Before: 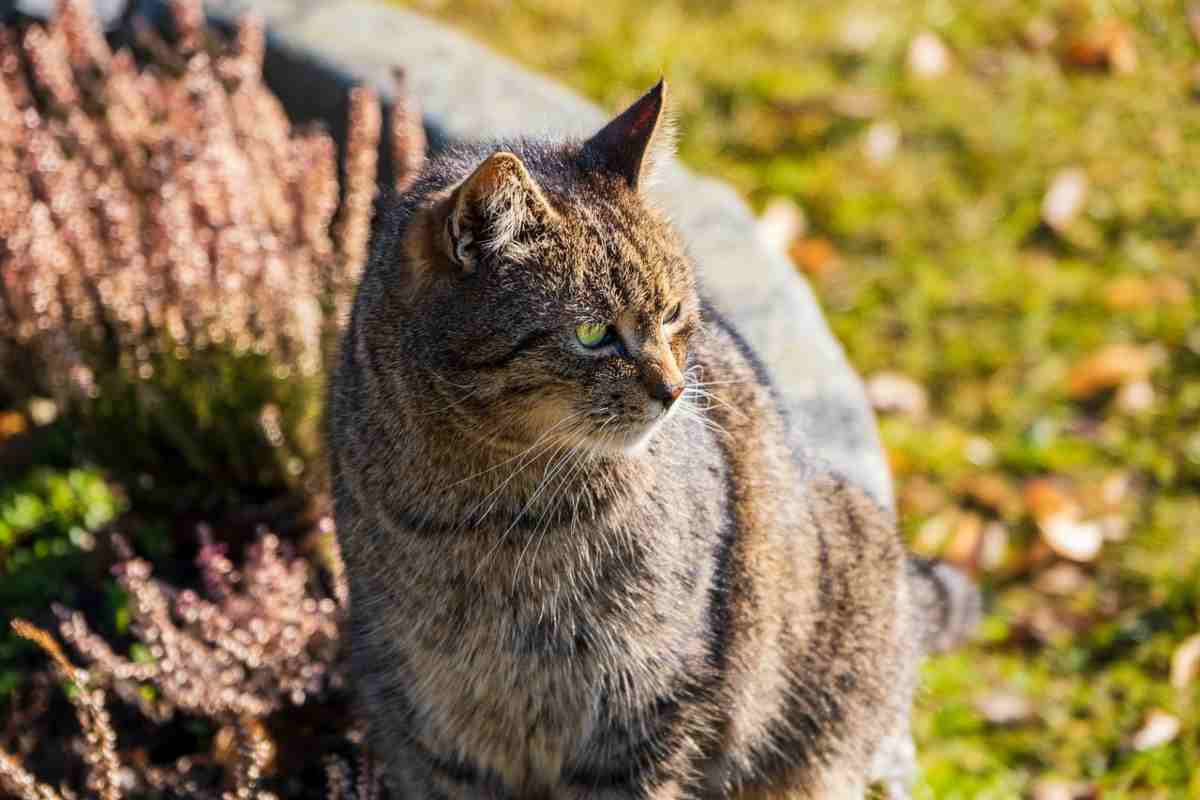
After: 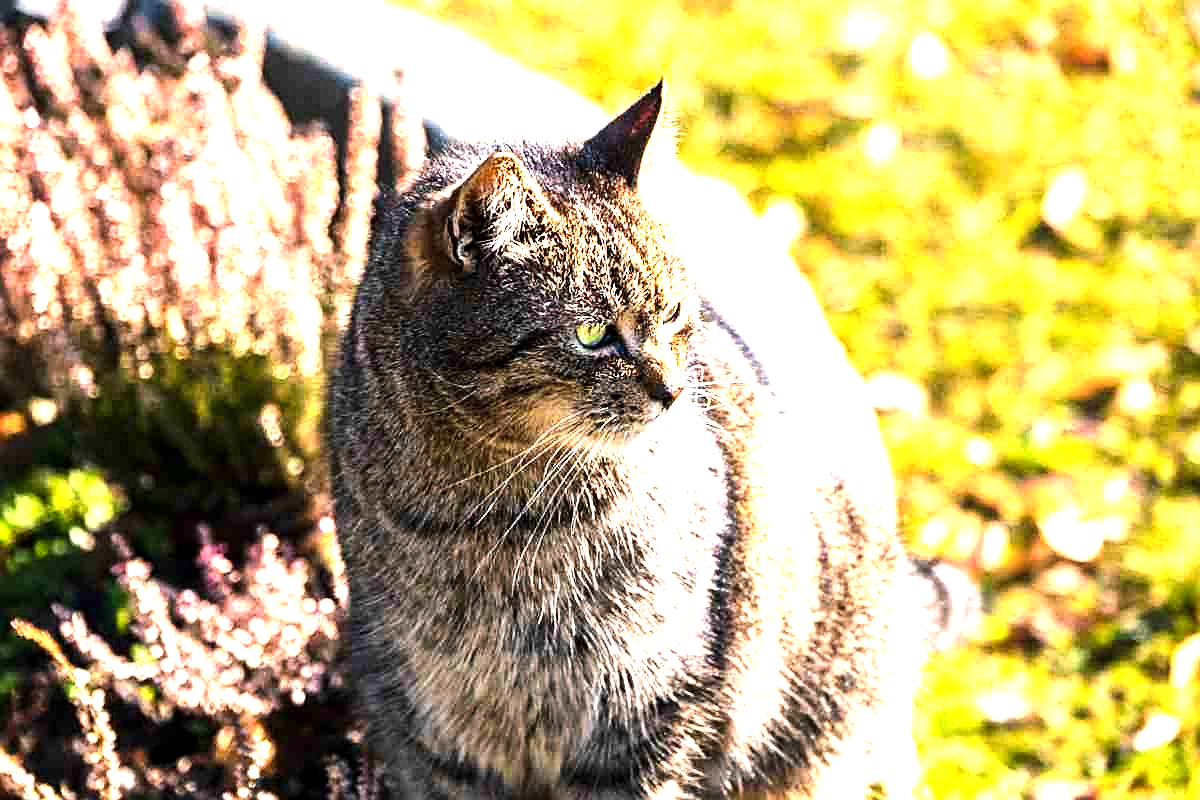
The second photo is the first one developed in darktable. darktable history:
exposure: black level correction 0.001, exposure 1.053 EV, compensate exposure bias true, compensate highlight preservation false
tone equalizer: -8 EV -0.776 EV, -7 EV -0.673 EV, -6 EV -0.636 EV, -5 EV -0.383 EV, -3 EV 0.385 EV, -2 EV 0.6 EV, -1 EV 0.698 EV, +0 EV 0.76 EV, edges refinement/feathering 500, mask exposure compensation -1.57 EV, preserve details no
sharpen: on, module defaults
color balance rgb: highlights gain › chroma 0.942%, highlights gain › hue 24.8°, linear chroma grading › mid-tones 7.842%, perceptual saturation grading › global saturation 0.384%
